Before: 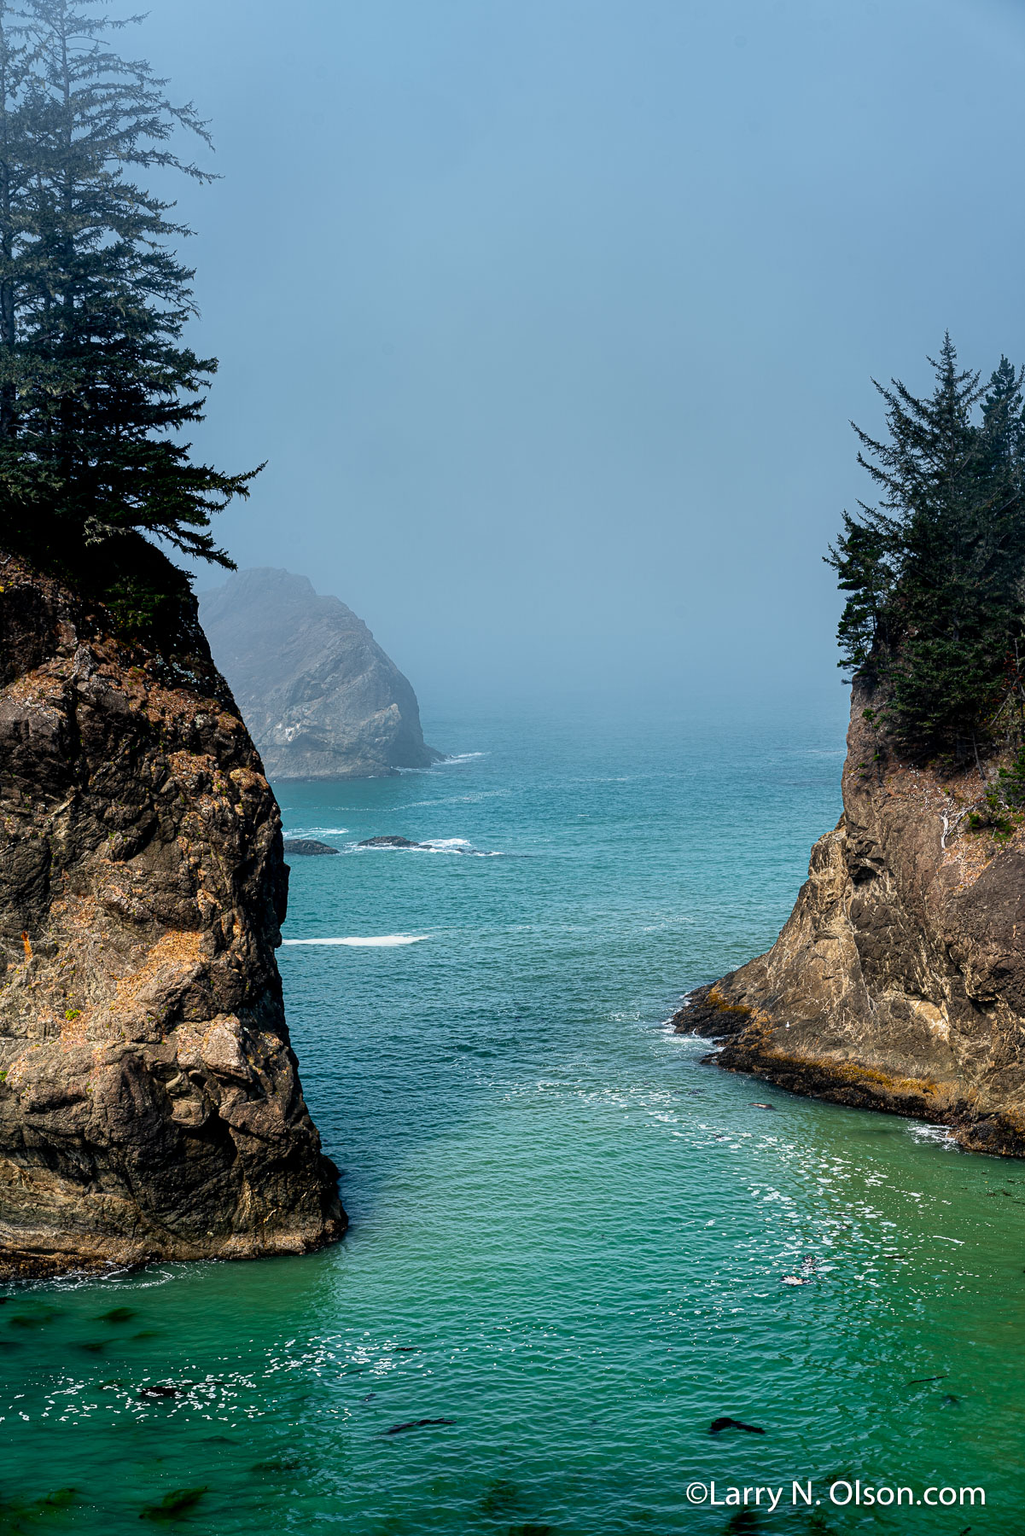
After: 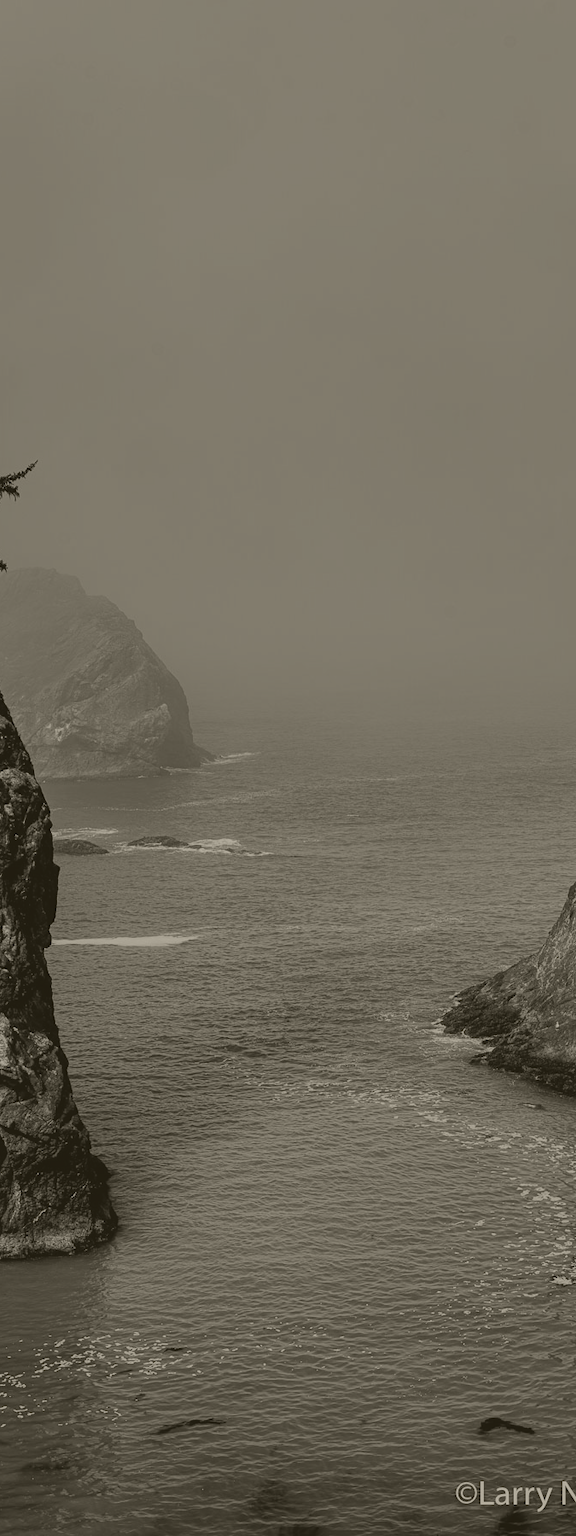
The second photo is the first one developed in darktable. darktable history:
white balance: red 0.984, blue 1.059
crop and rotate: left 22.516%, right 21.234%
colorize: hue 41.44°, saturation 22%, source mix 60%, lightness 10.61%
